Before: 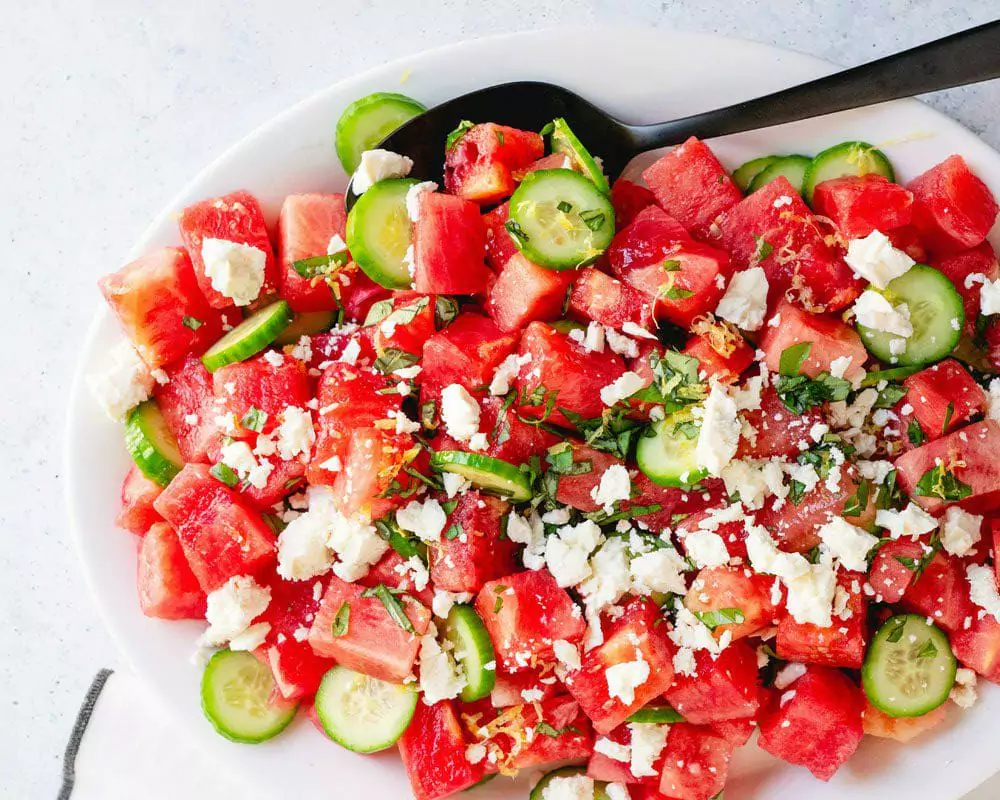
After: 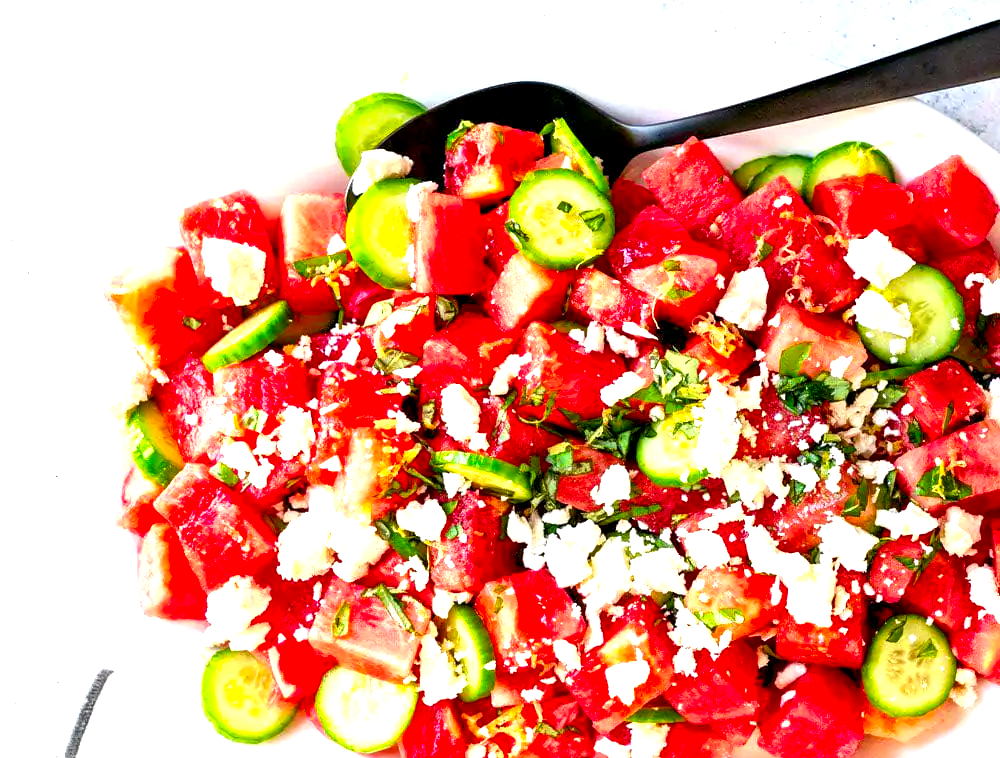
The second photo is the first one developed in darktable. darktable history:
local contrast: mode bilateral grid, contrast 25, coarseness 60, detail 152%, midtone range 0.2
contrast brightness saturation: contrast 0.085, saturation 0.196
crop and rotate: top 0.008%, bottom 5.14%
color balance rgb: shadows lift › chroma 2.936%, shadows lift › hue 280.84°, global offset › luminance -0.479%, perceptual saturation grading › global saturation 0.348%, perceptual brilliance grading › global brilliance 24.777%, global vibrance 20%
